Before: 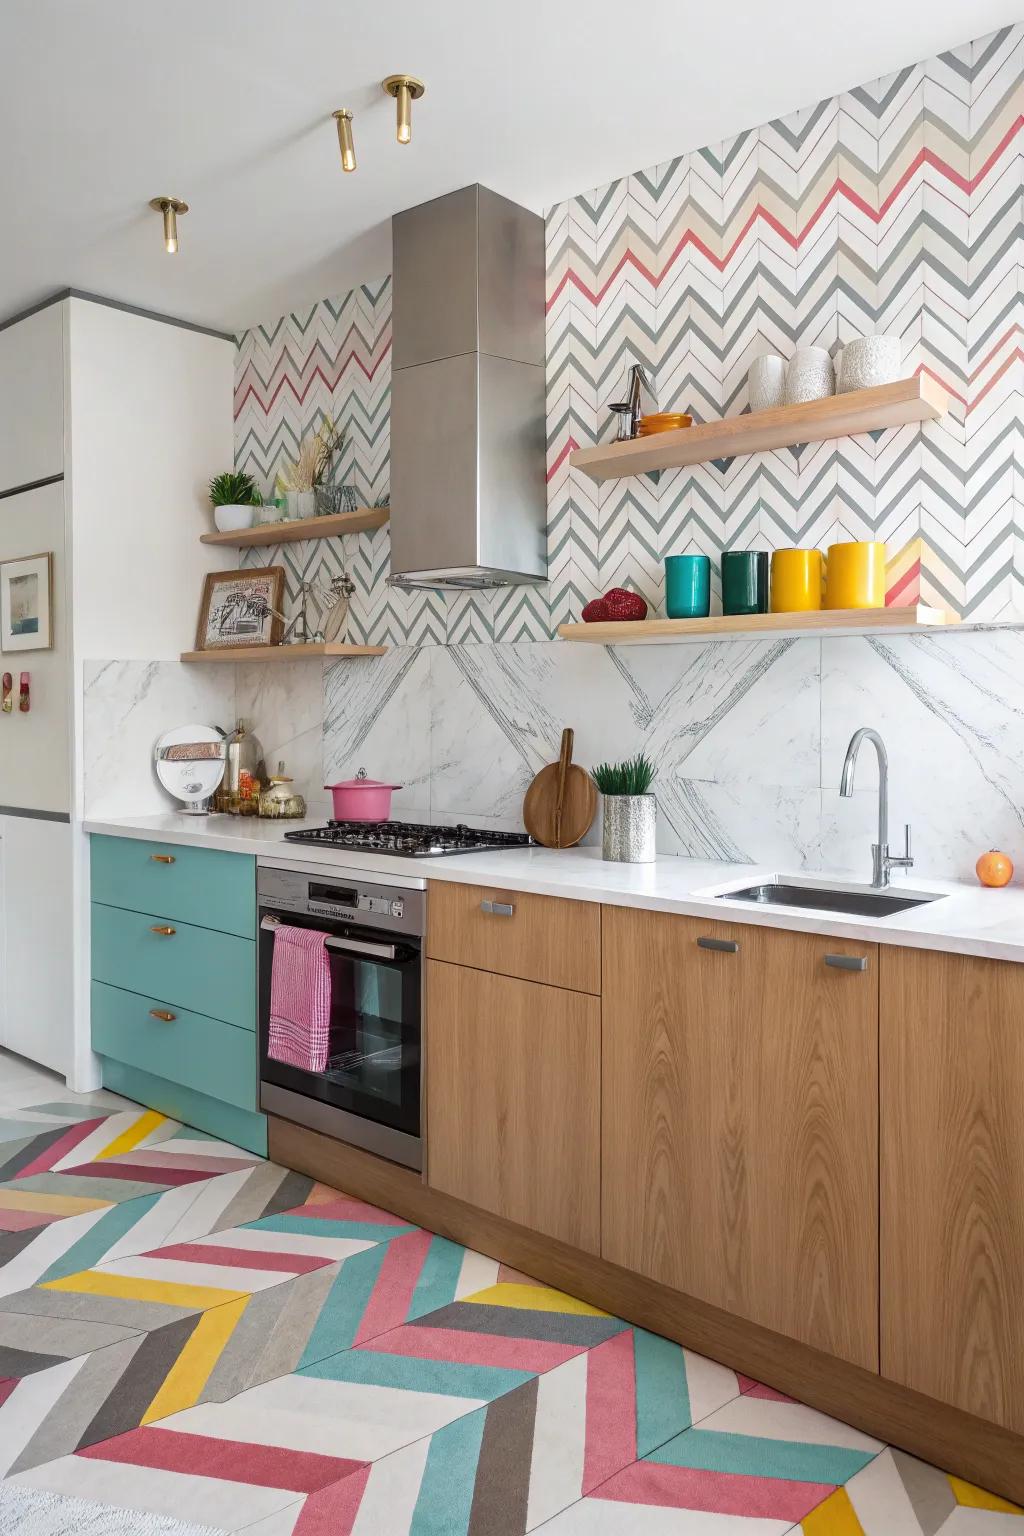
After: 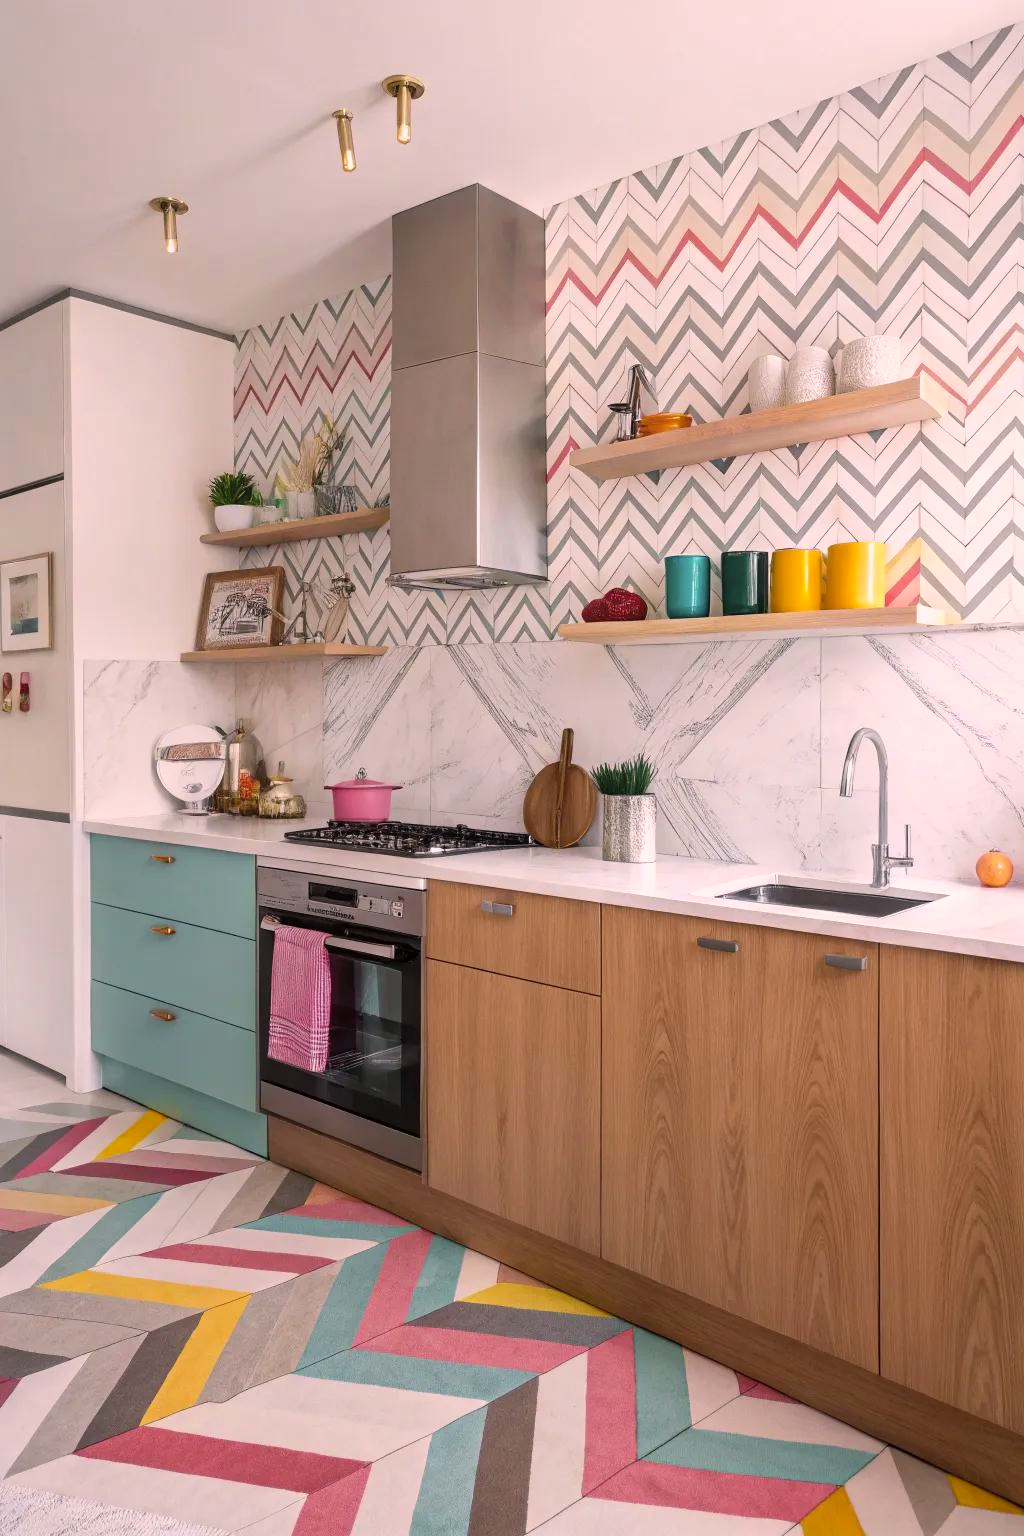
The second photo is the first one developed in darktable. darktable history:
color correction: highlights a* 12.5, highlights b* 5.5
tone equalizer: on, module defaults
